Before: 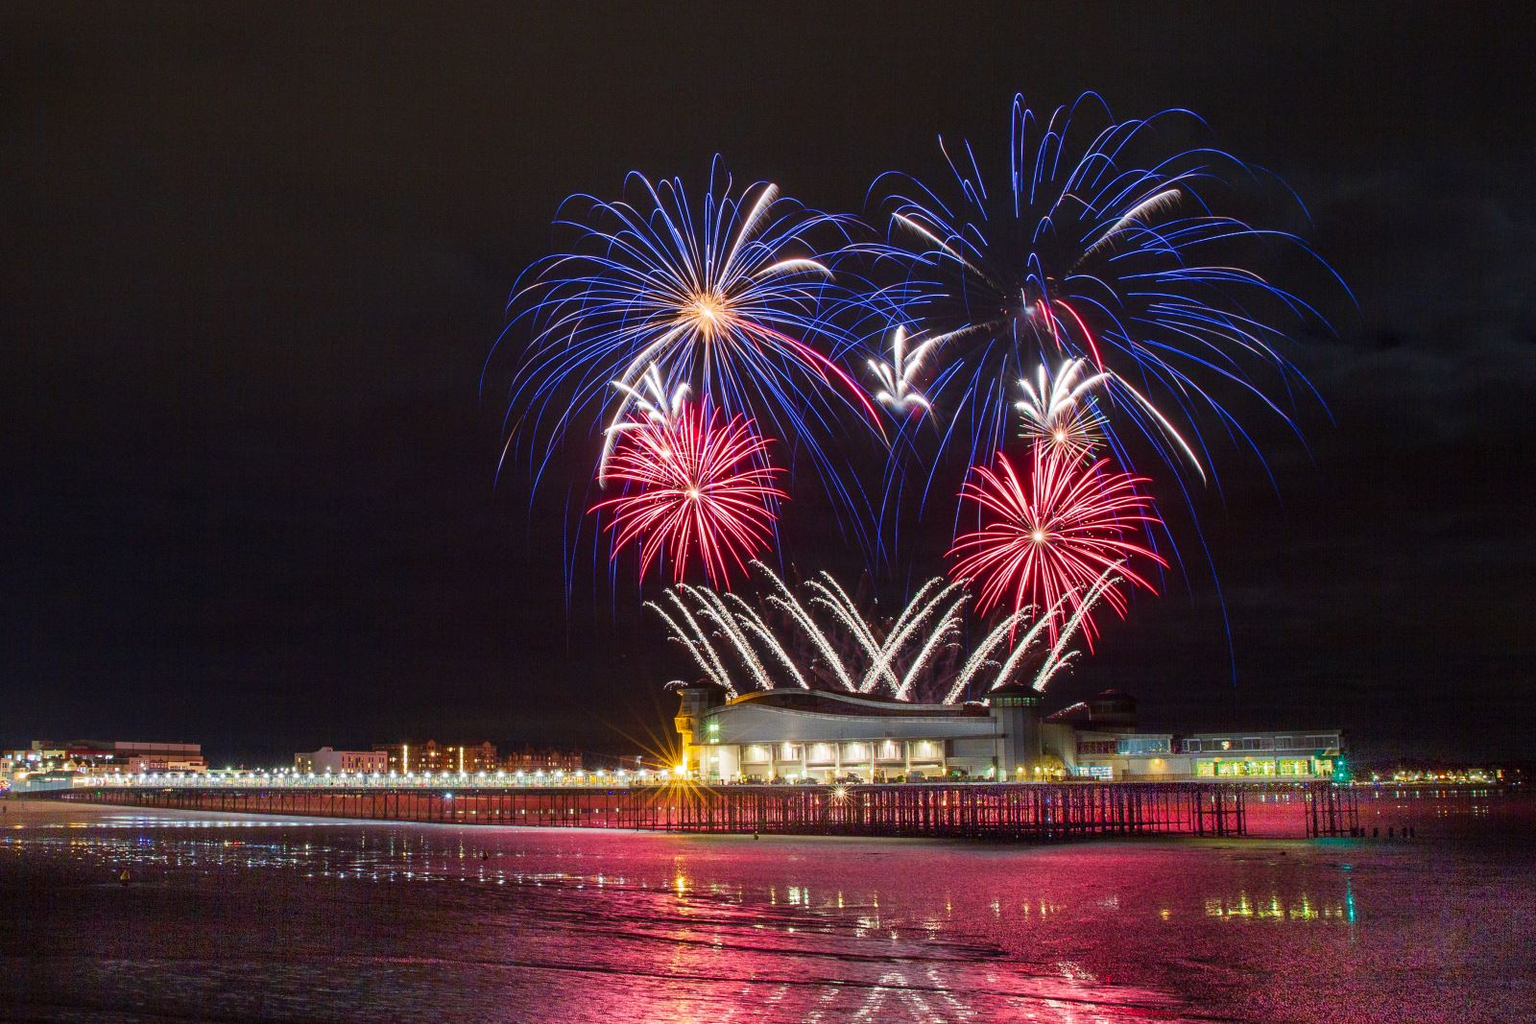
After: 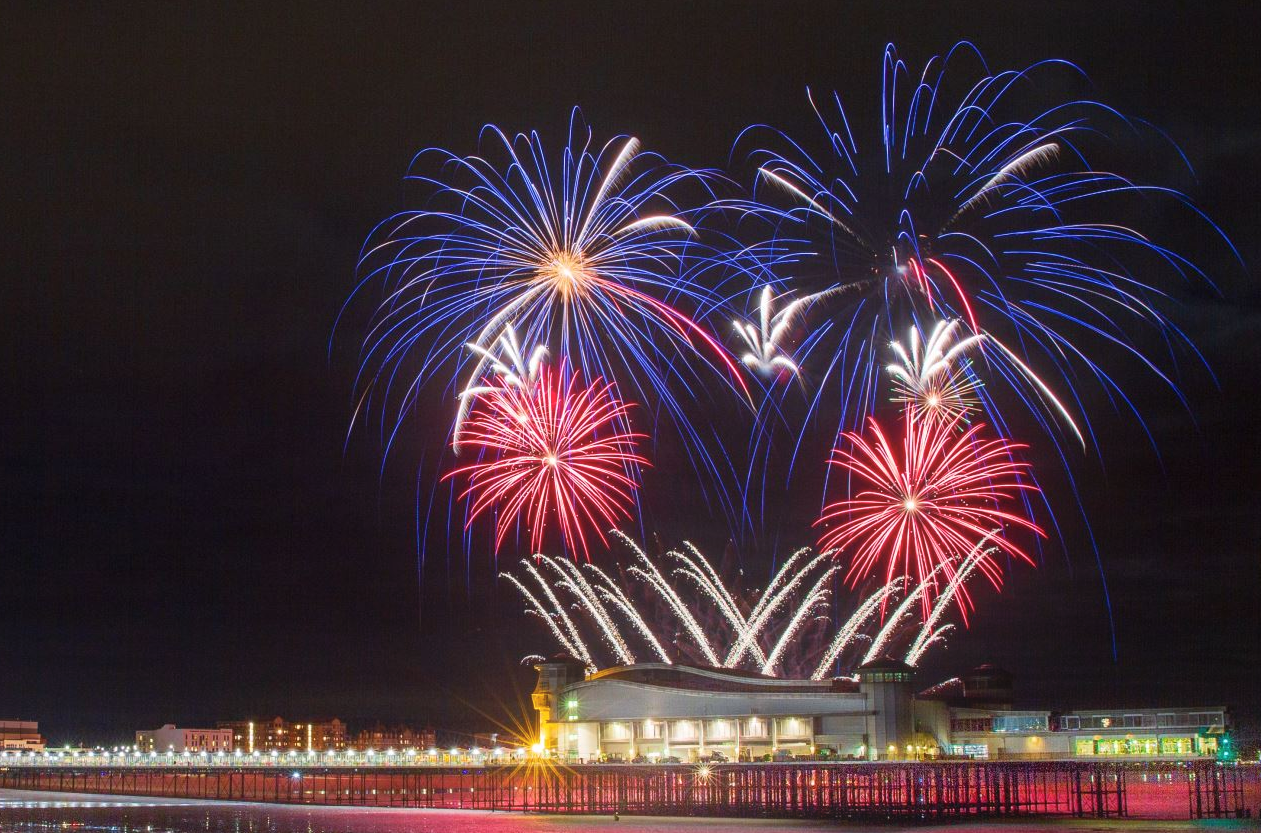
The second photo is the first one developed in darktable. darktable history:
bloom: on, module defaults
crop and rotate: left 10.77%, top 5.1%, right 10.41%, bottom 16.76%
